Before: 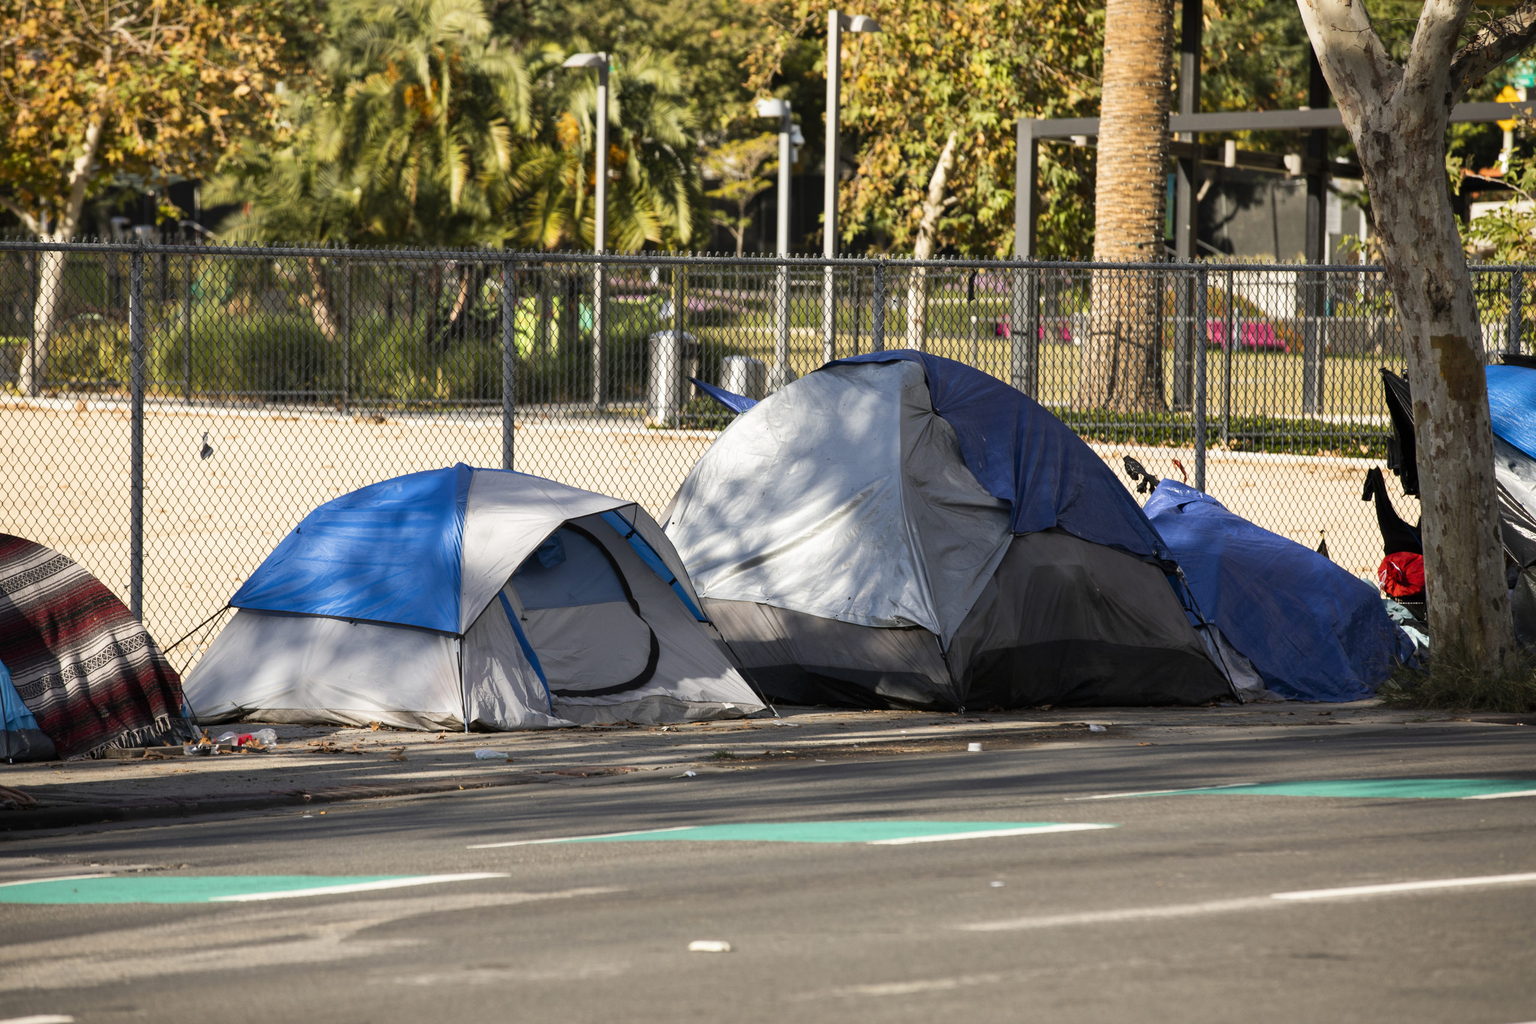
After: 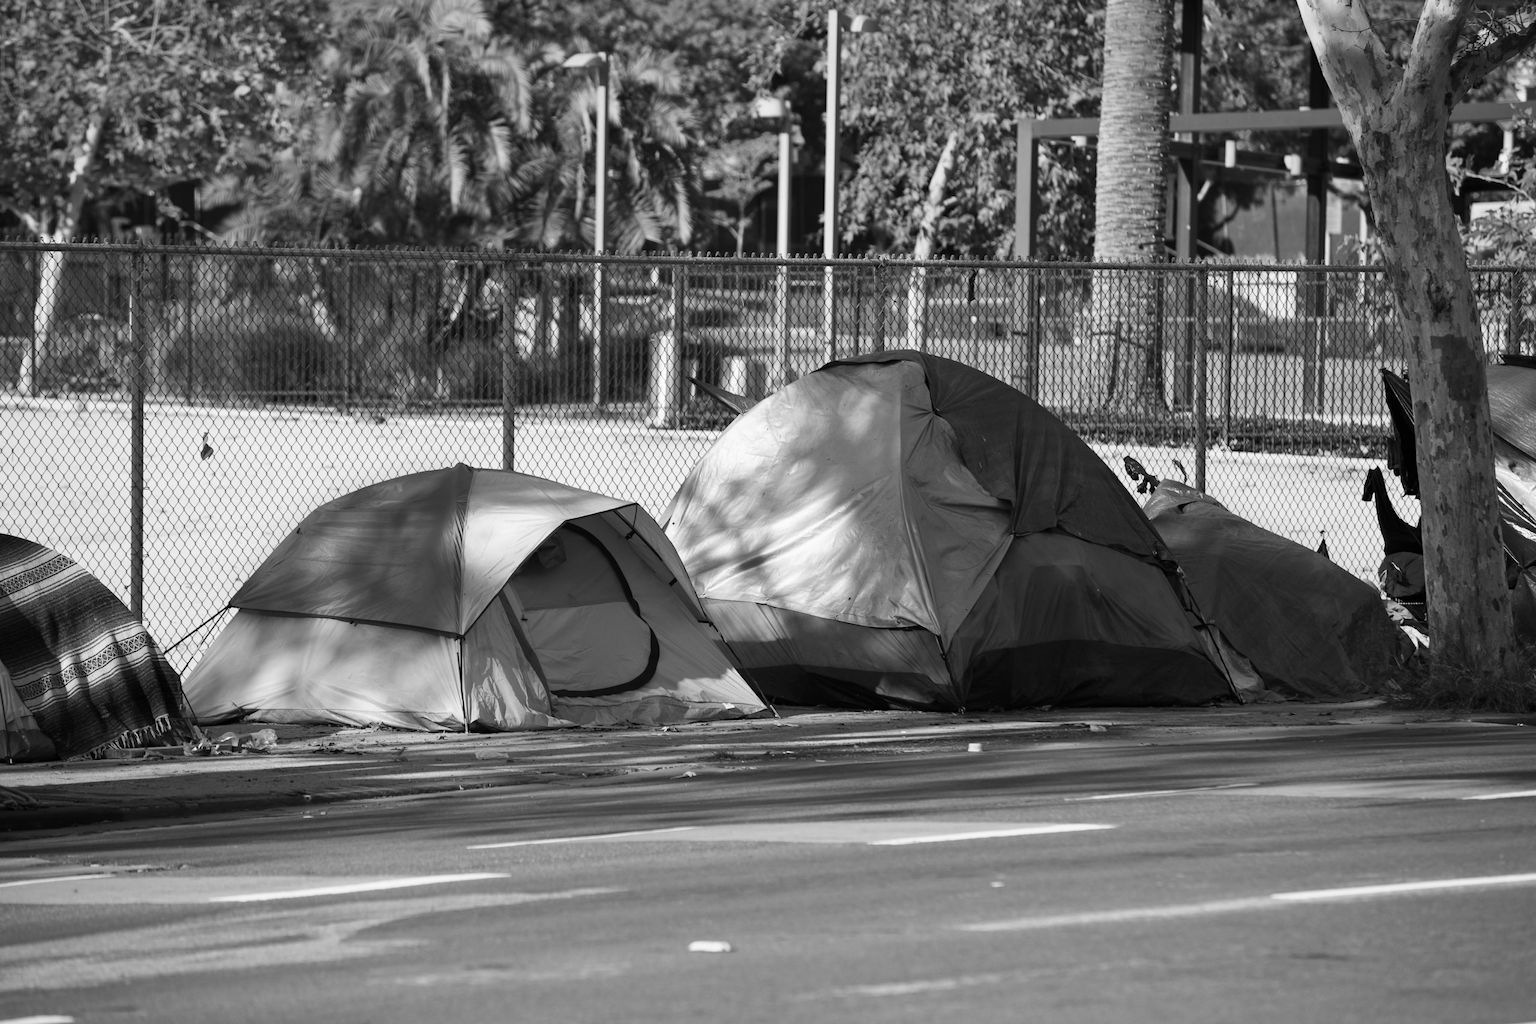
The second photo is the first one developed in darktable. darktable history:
contrast brightness saturation: contrast 0.04, saturation 0.16
velvia: on, module defaults
monochrome: a -11.7, b 1.62, size 0.5, highlights 0.38
